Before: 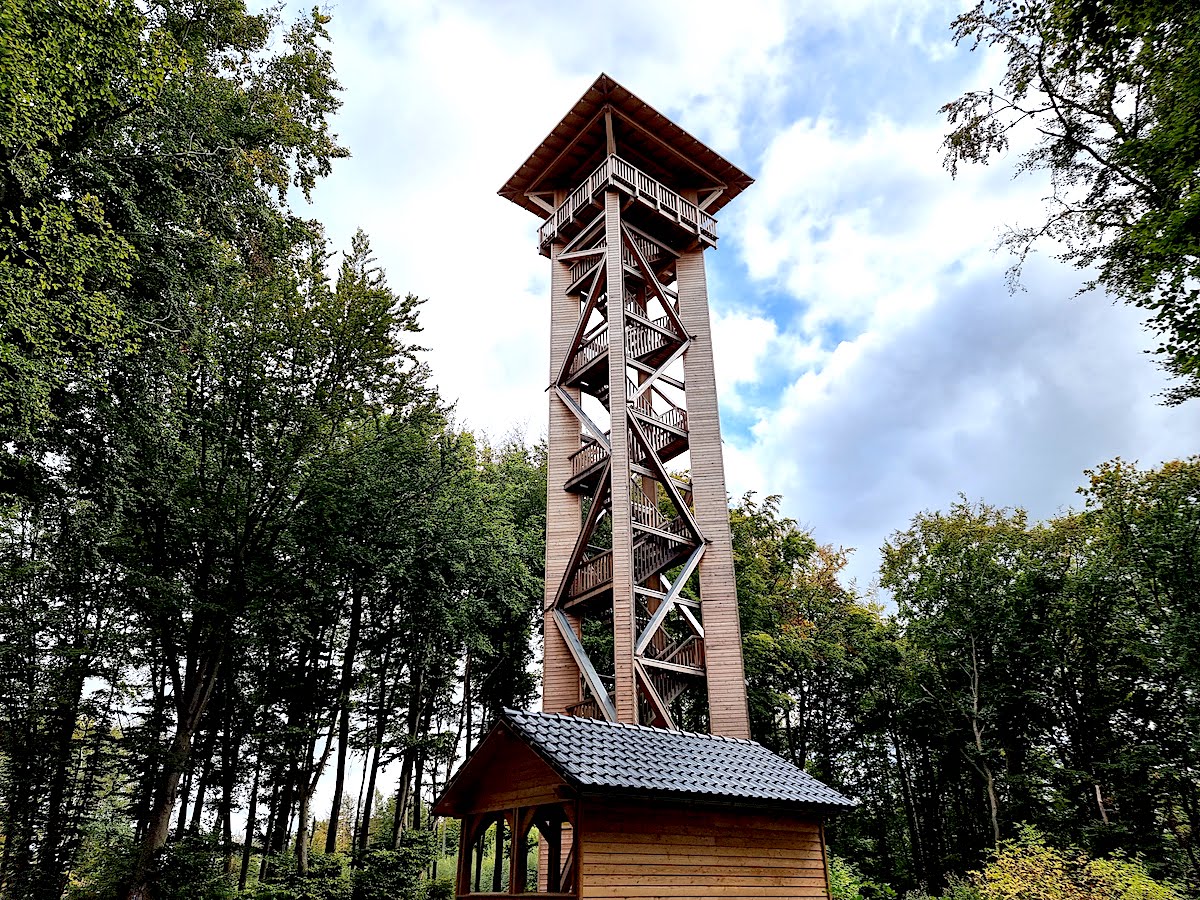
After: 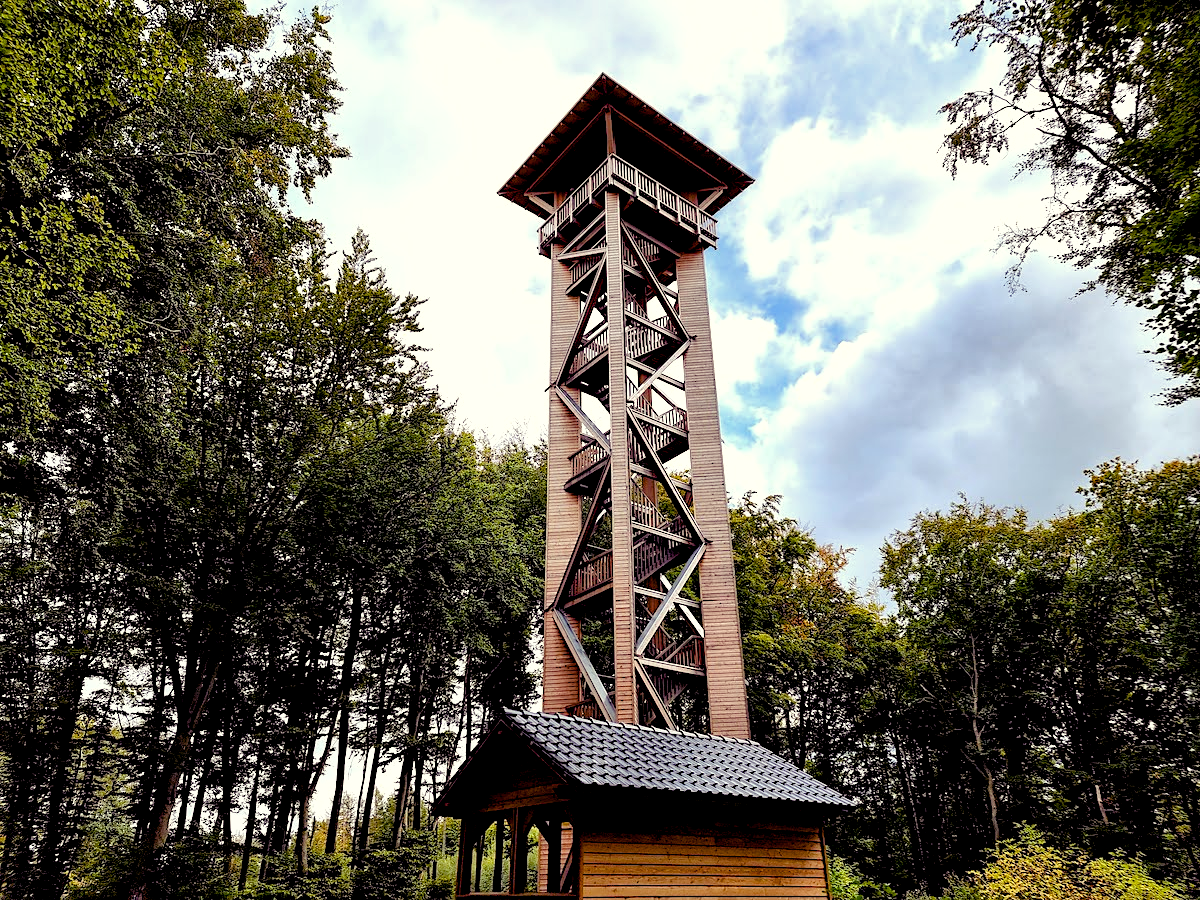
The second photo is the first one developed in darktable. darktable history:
shadows and highlights: shadows 25, highlights -25
color balance rgb: shadows lift › luminance -21.66%, shadows lift › chroma 8.98%, shadows lift › hue 283.37°, power › chroma 1.05%, power › hue 25.59°, highlights gain › luminance 6.08%, highlights gain › chroma 2.55%, highlights gain › hue 90°, global offset › luminance -0.87%, perceptual saturation grading › global saturation 25%, perceptual saturation grading › highlights -28.39%, perceptual saturation grading › shadows 33.98%
